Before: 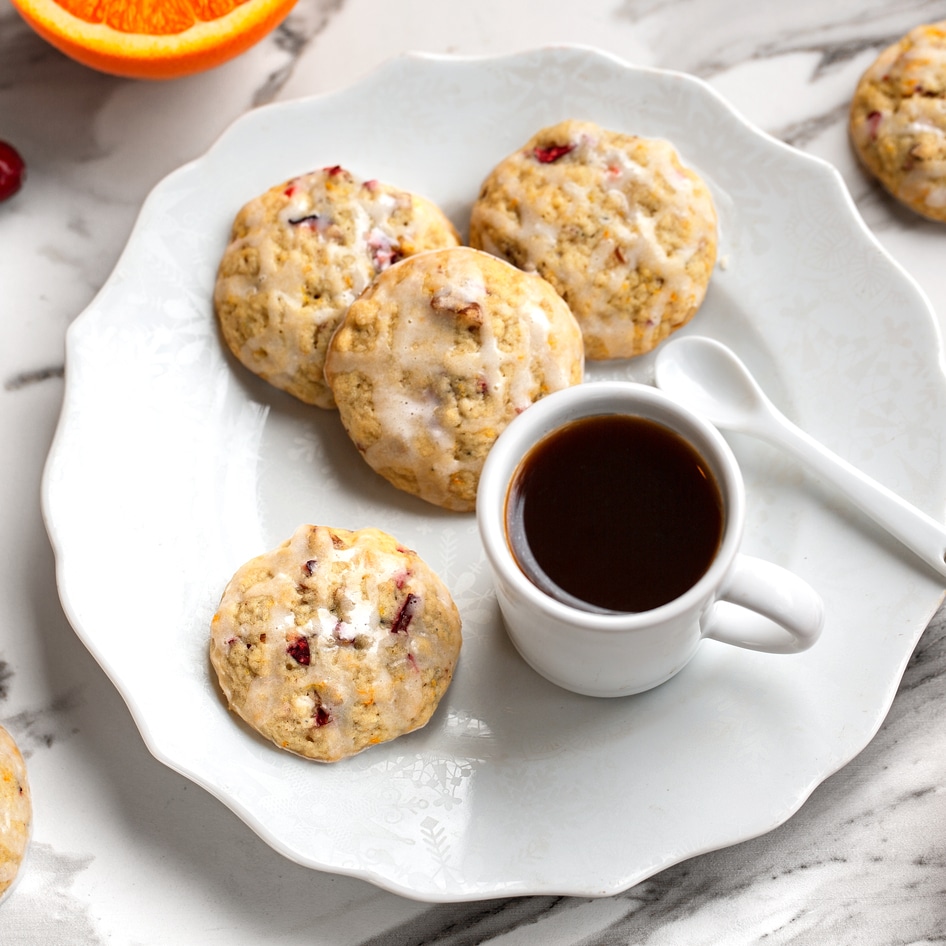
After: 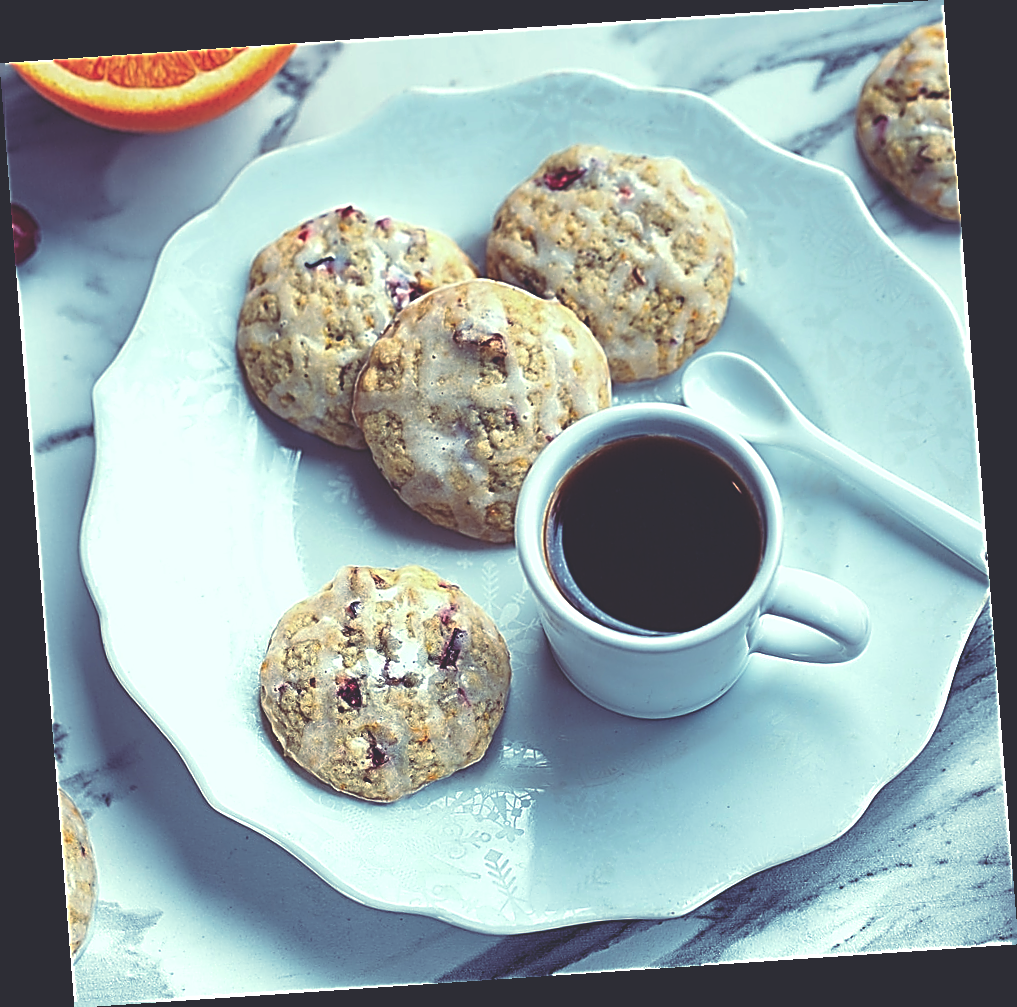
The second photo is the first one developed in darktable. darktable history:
rotate and perspective: rotation -4.2°, shear 0.006, automatic cropping off
rgb curve: curves: ch0 [(0, 0.186) (0.314, 0.284) (0.576, 0.466) (0.805, 0.691) (0.936, 0.886)]; ch1 [(0, 0.186) (0.314, 0.284) (0.581, 0.534) (0.771, 0.746) (0.936, 0.958)]; ch2 [(0, 0.216) (0.275, 0.39) (1, 1)], mode RGB, independent channels, compensate middle gray true, preserve colors none
white balance: emerald 1
sharpen: amount 2
